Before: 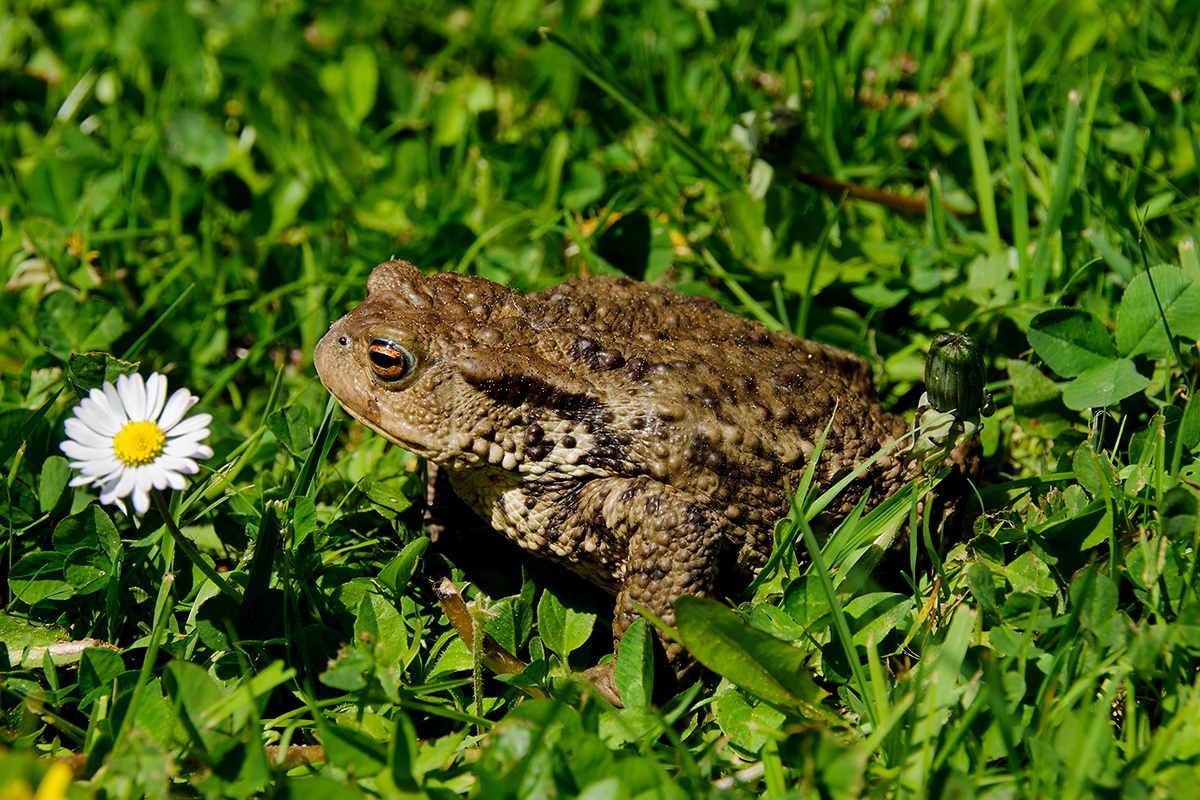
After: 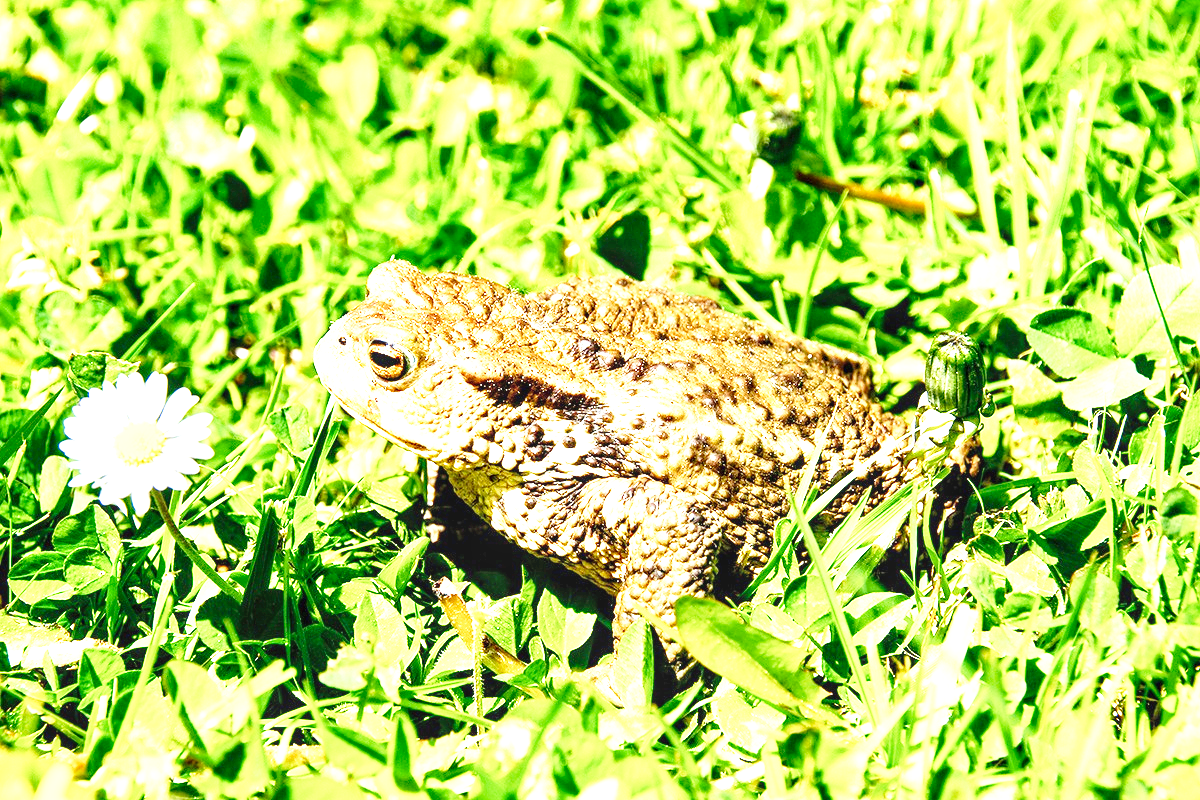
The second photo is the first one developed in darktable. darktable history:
base curve: curves: ch0 [(0, 0) (0.028, 0.03) (0.121, 0.232) (0.46, 0.748) (0.859, 0.968) (1, 1)], preserve colors none
exposure: exposure 3 EV, compensate highlight preservation false
local contrast: on, module defaults
